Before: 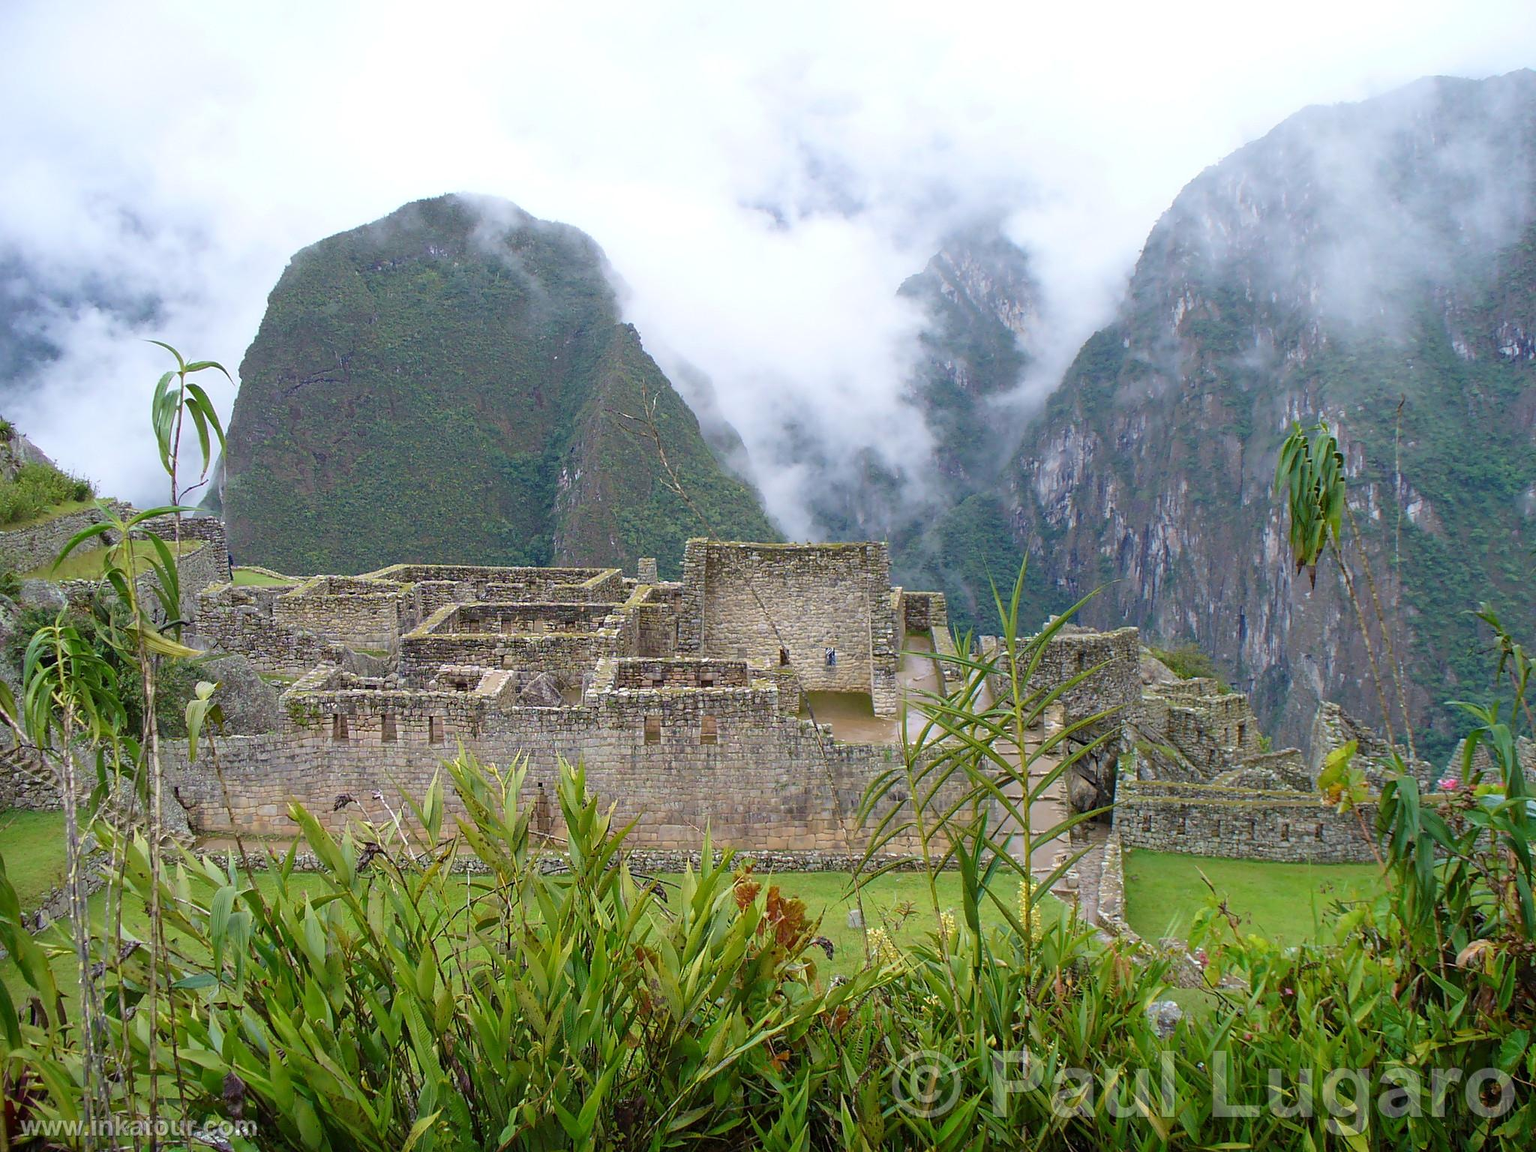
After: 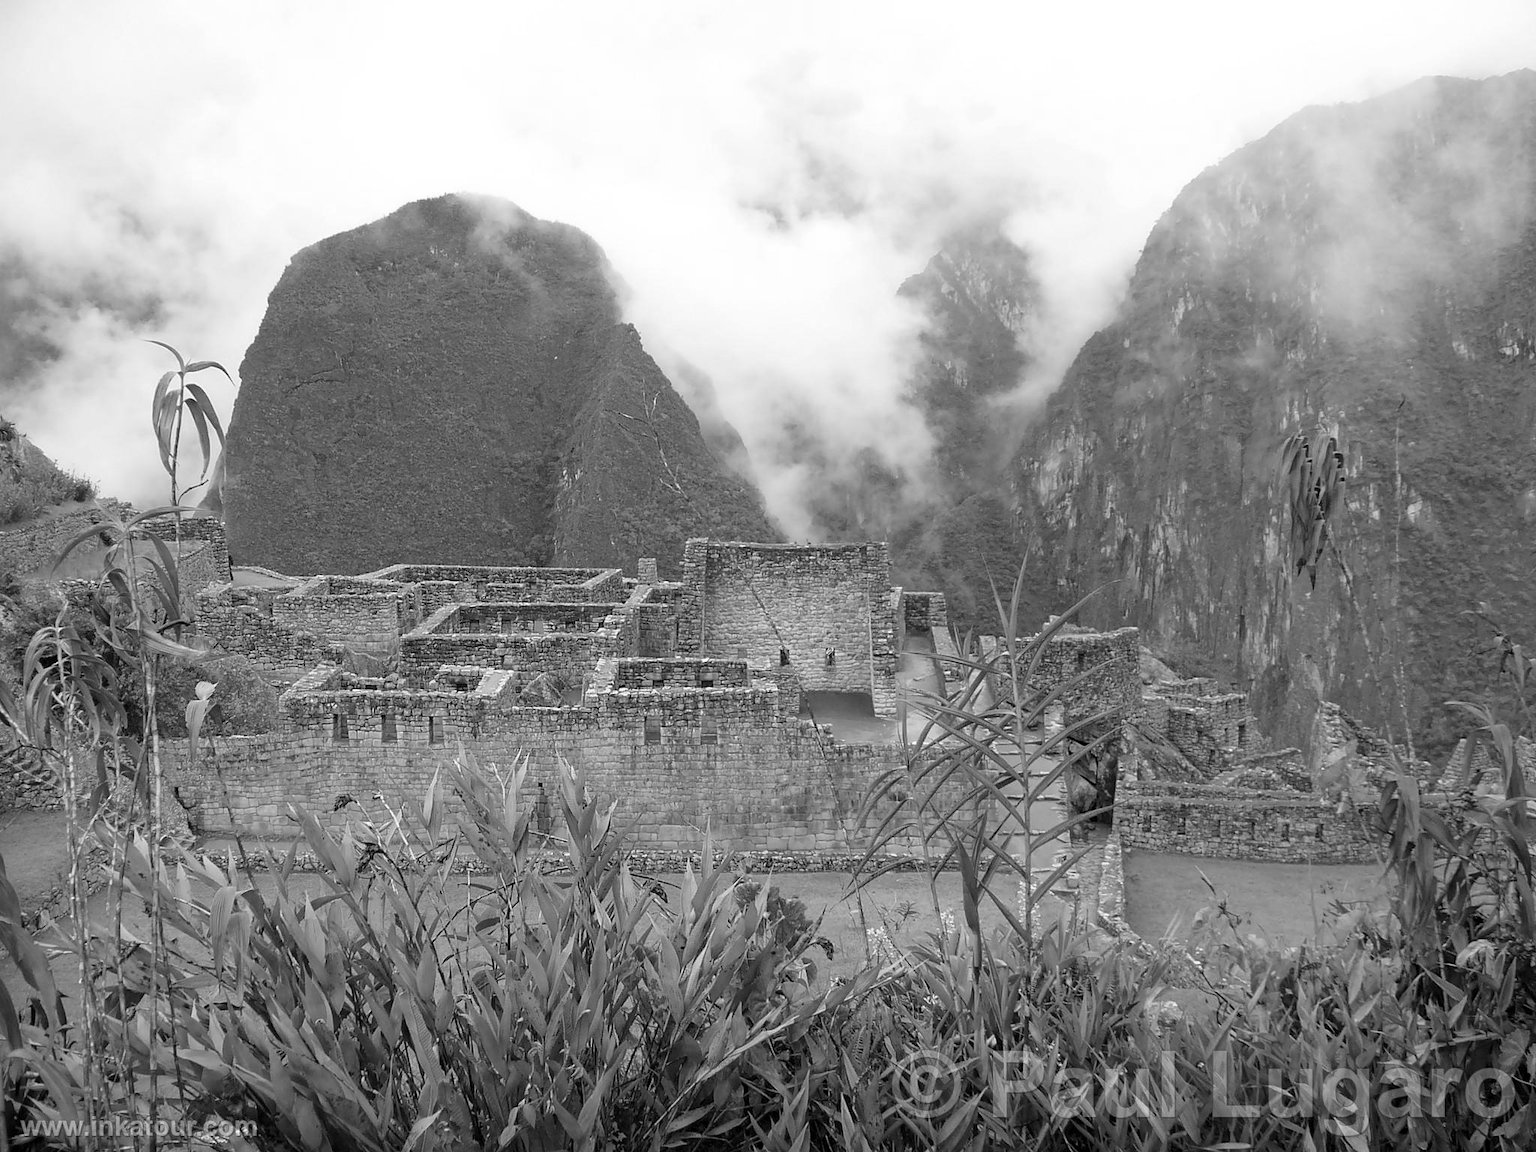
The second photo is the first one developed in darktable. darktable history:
exposure: black level correction 0.002, compensate highlight preservation false
monochrome: on, module defaults
